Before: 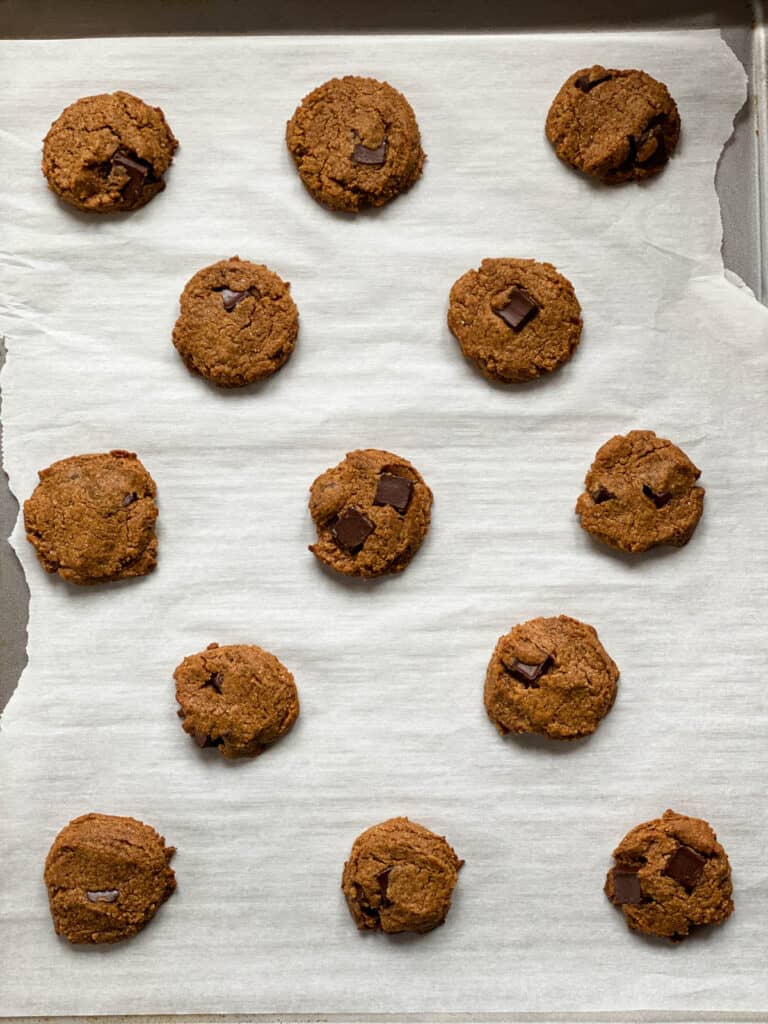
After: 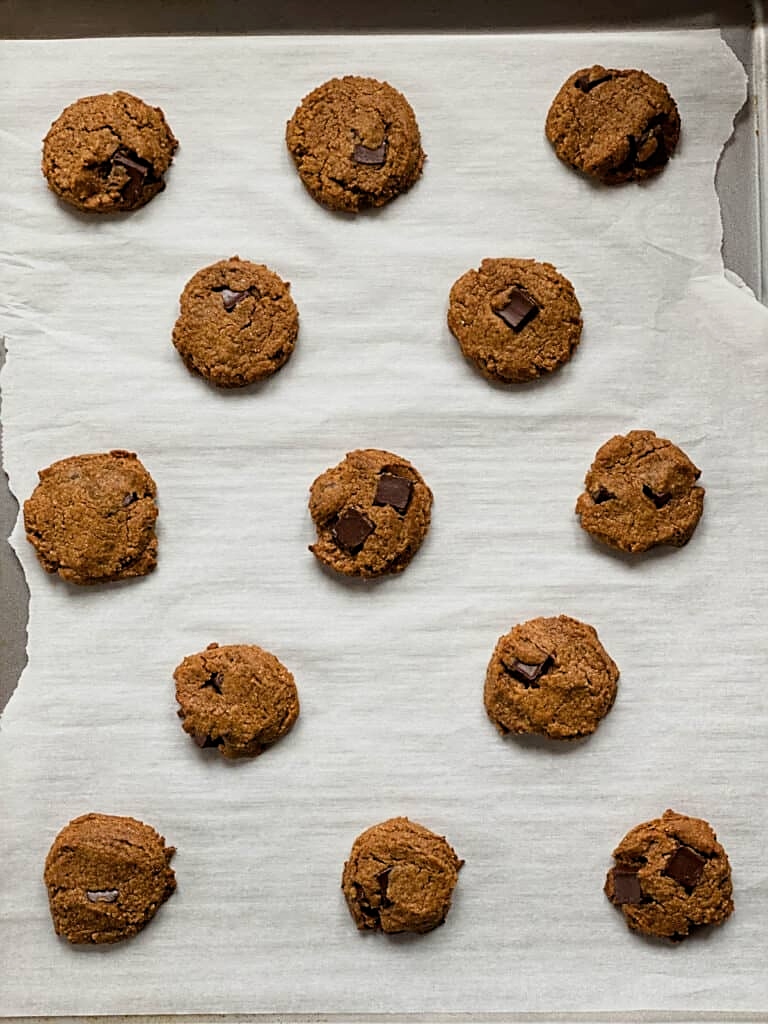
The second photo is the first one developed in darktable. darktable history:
filmic rgb: black relative exposure -11.35 EV, white relative exposure 3.22 EV, hardness 6.76, color science v6 (2022)
sharpen: on, module defaults
